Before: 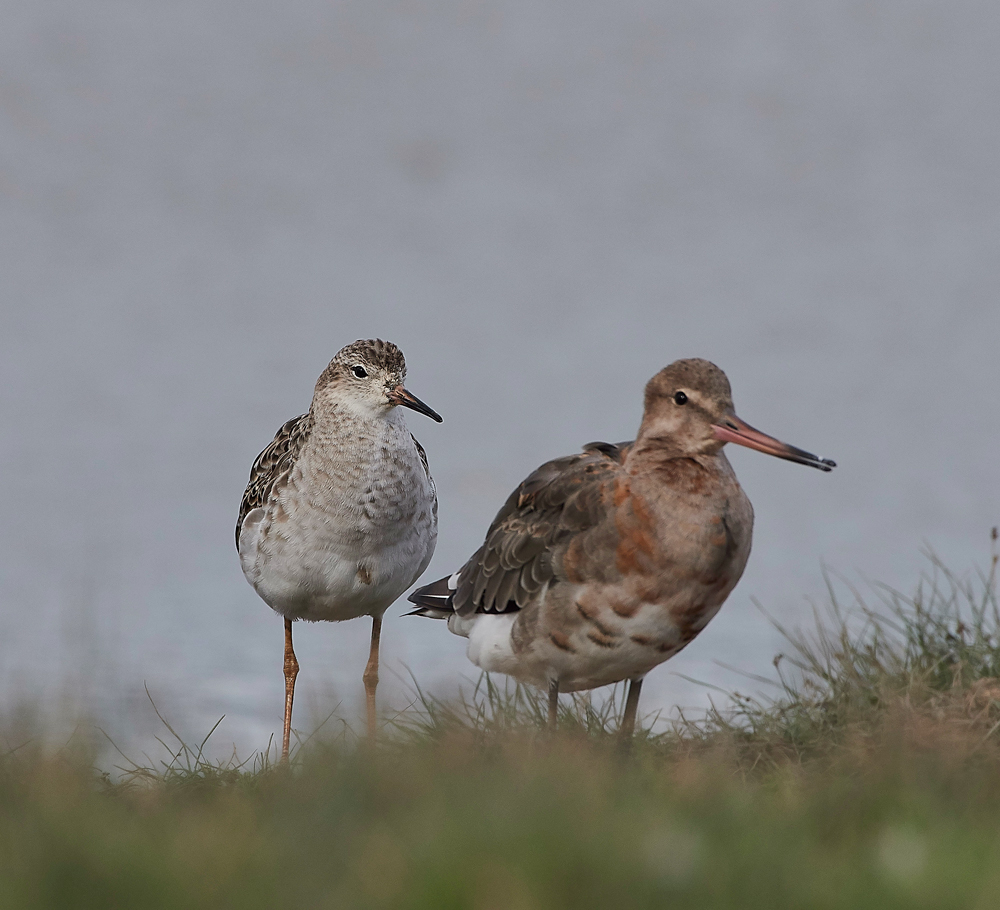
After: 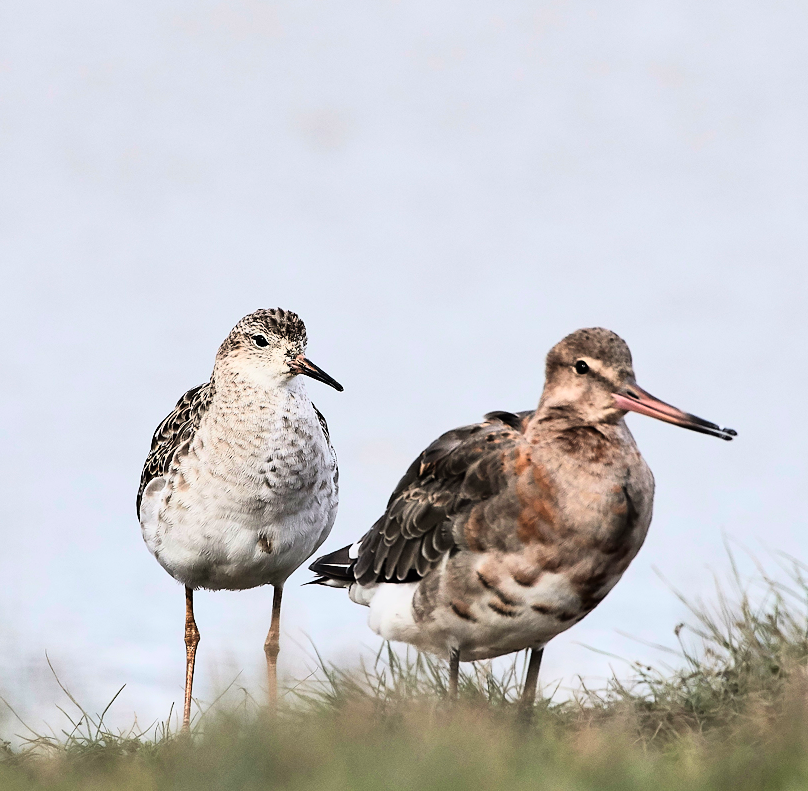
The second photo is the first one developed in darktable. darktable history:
rgb curve: curves: ch0 [(0, 0) (0.21, 0.15) (0.24, 0.21) (0.5, 0.75) (0.75, 0.96) (0.89, 0.99) (1, 1)]; ch1 [(0, 0.02) (0.21, 0.13) (0.25, 0.2) (0.5, 0.67) (0.75, 0.9) (0.89, 0.97) (1, 1)]; ch2 [(0, 0.02) (0.21, 0.13) (0.25, 0.2) (0.5, 0.67) (0.75, 0.9) (0.89, 0.97) (1, 1)], compensate middle gray true
crop: left 9.929%, top 3.475%, right 9.188%, bottom 9.529%
